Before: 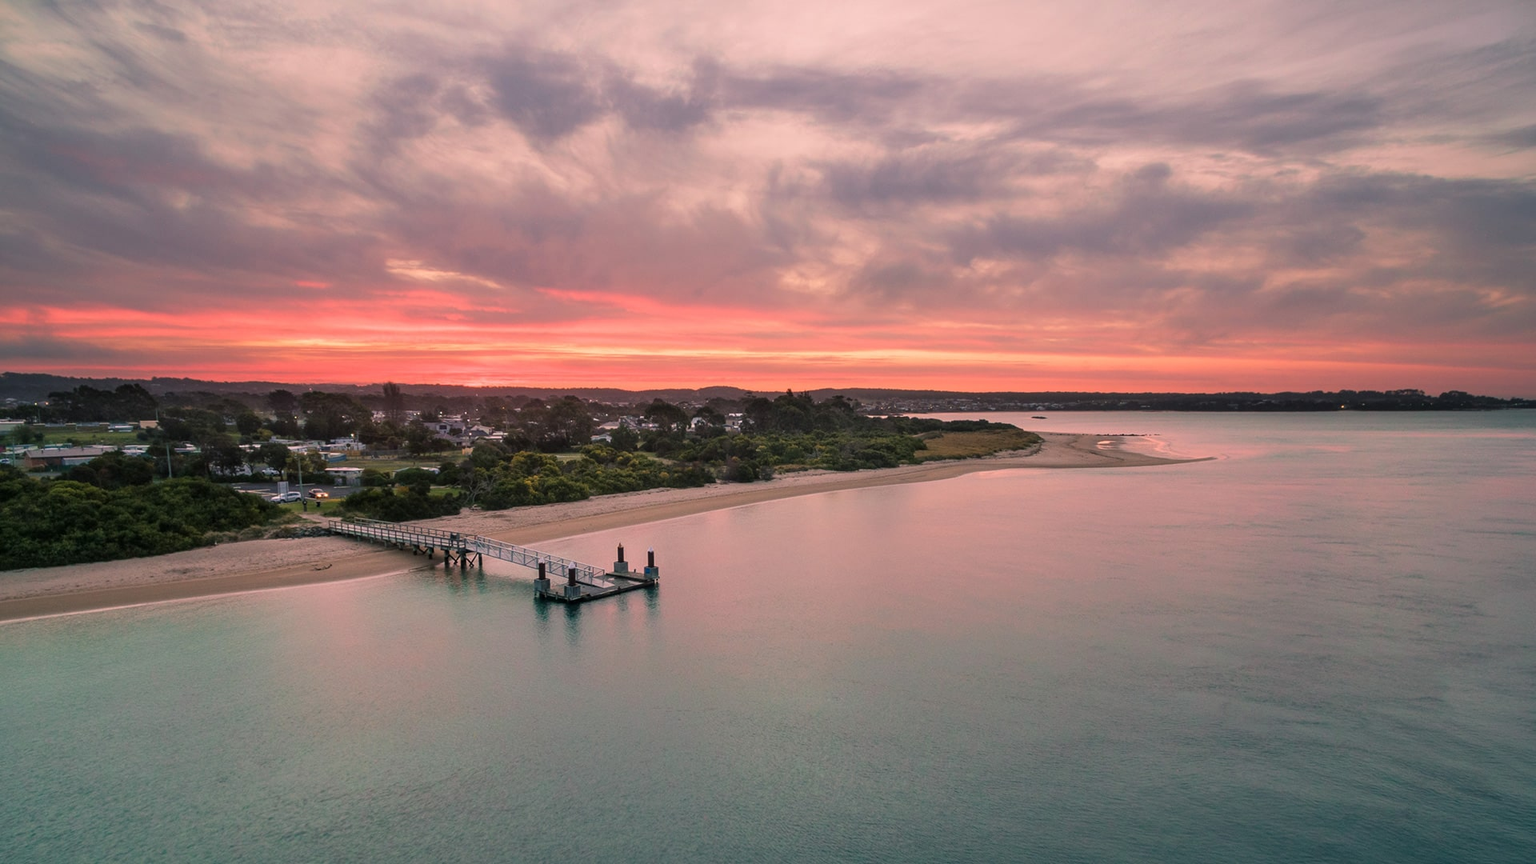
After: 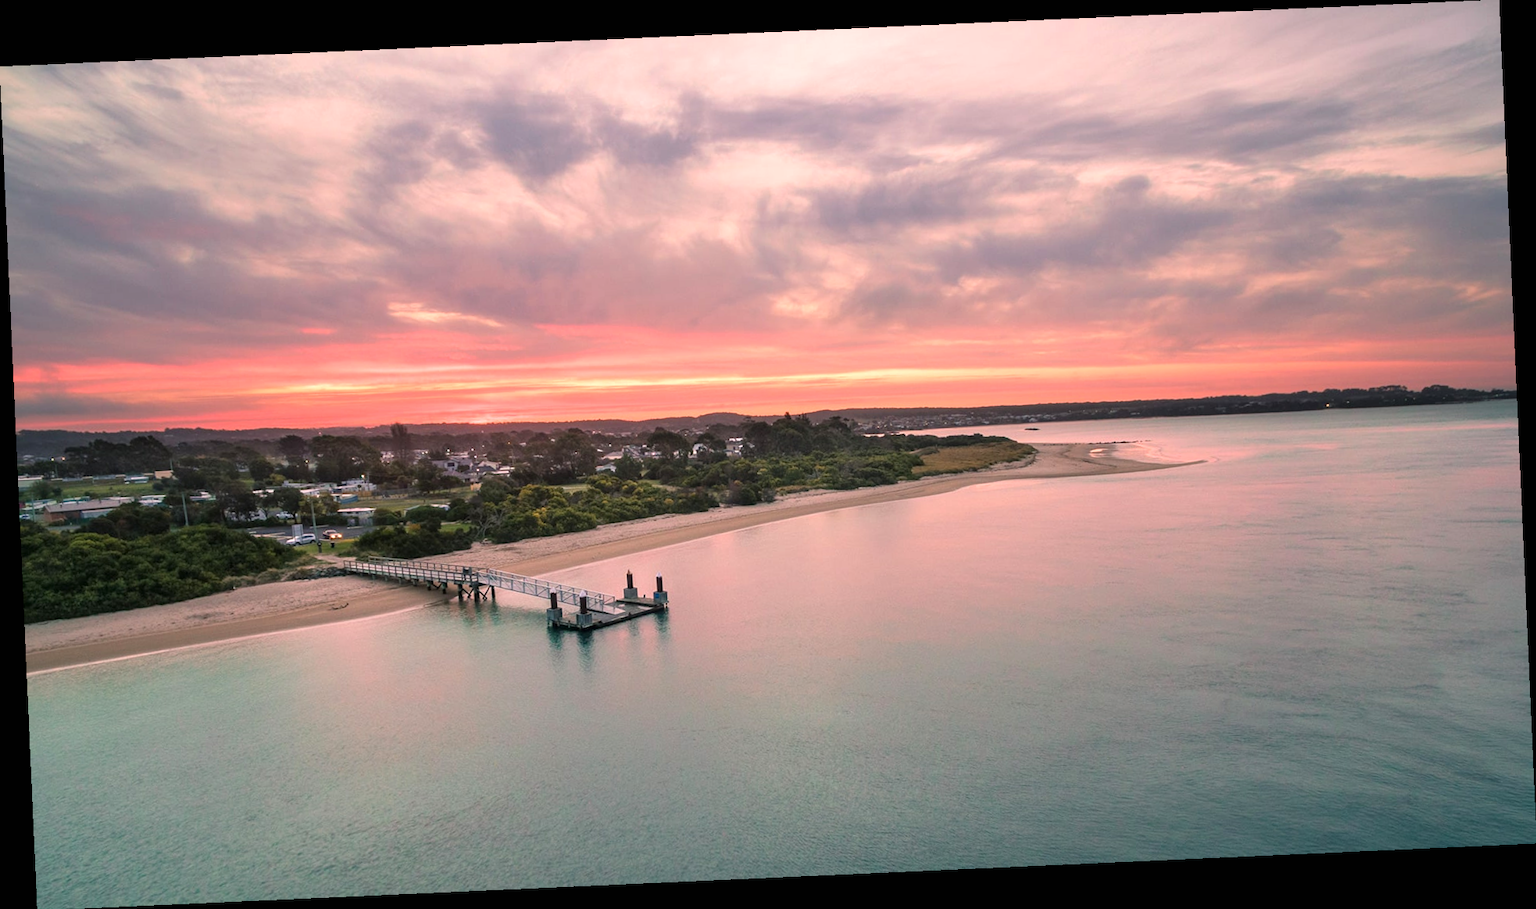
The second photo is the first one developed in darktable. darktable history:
rotate and perspective: rotation -2.56°, automatic cropping off
exposure: black level correction 0, exposure 0.5 EV, compensate highlight preservation false
